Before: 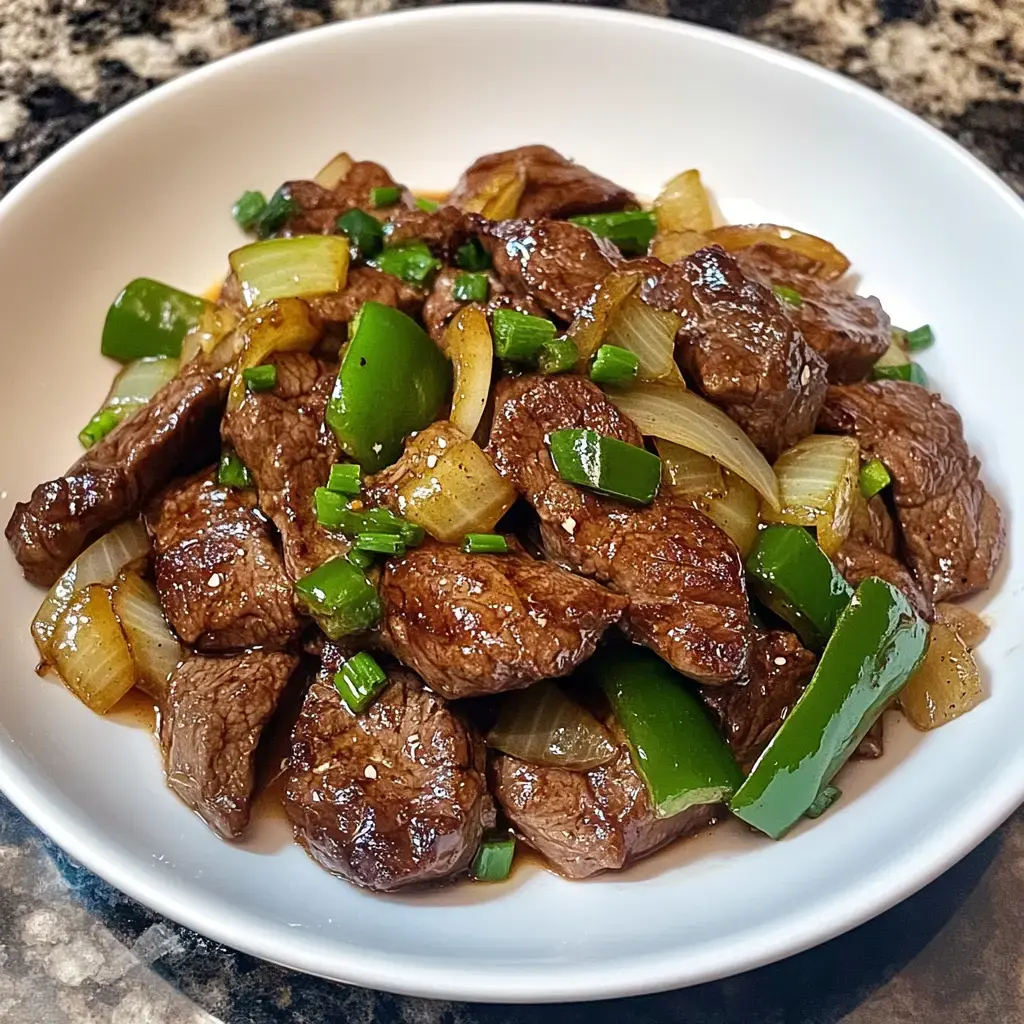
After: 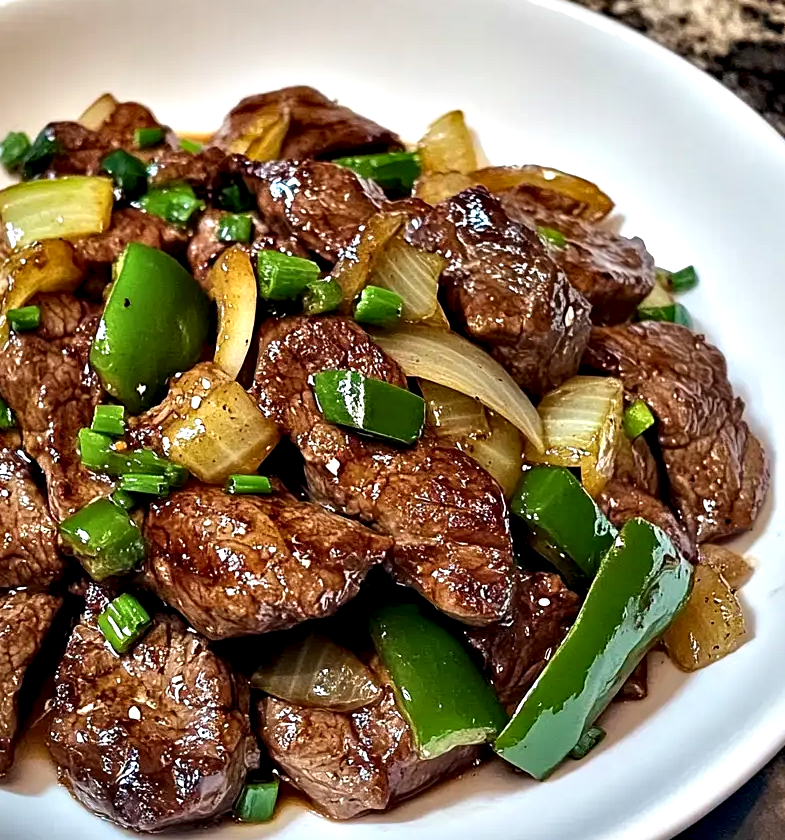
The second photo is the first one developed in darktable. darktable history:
crop: left 23.095%, top 5.827%, bottom 11.854%
contrast equalizer: octaves 7, y [[0.6 ×6], [0.55 ×6], [0 ×6], [0 ×6], [0 ×6]]
